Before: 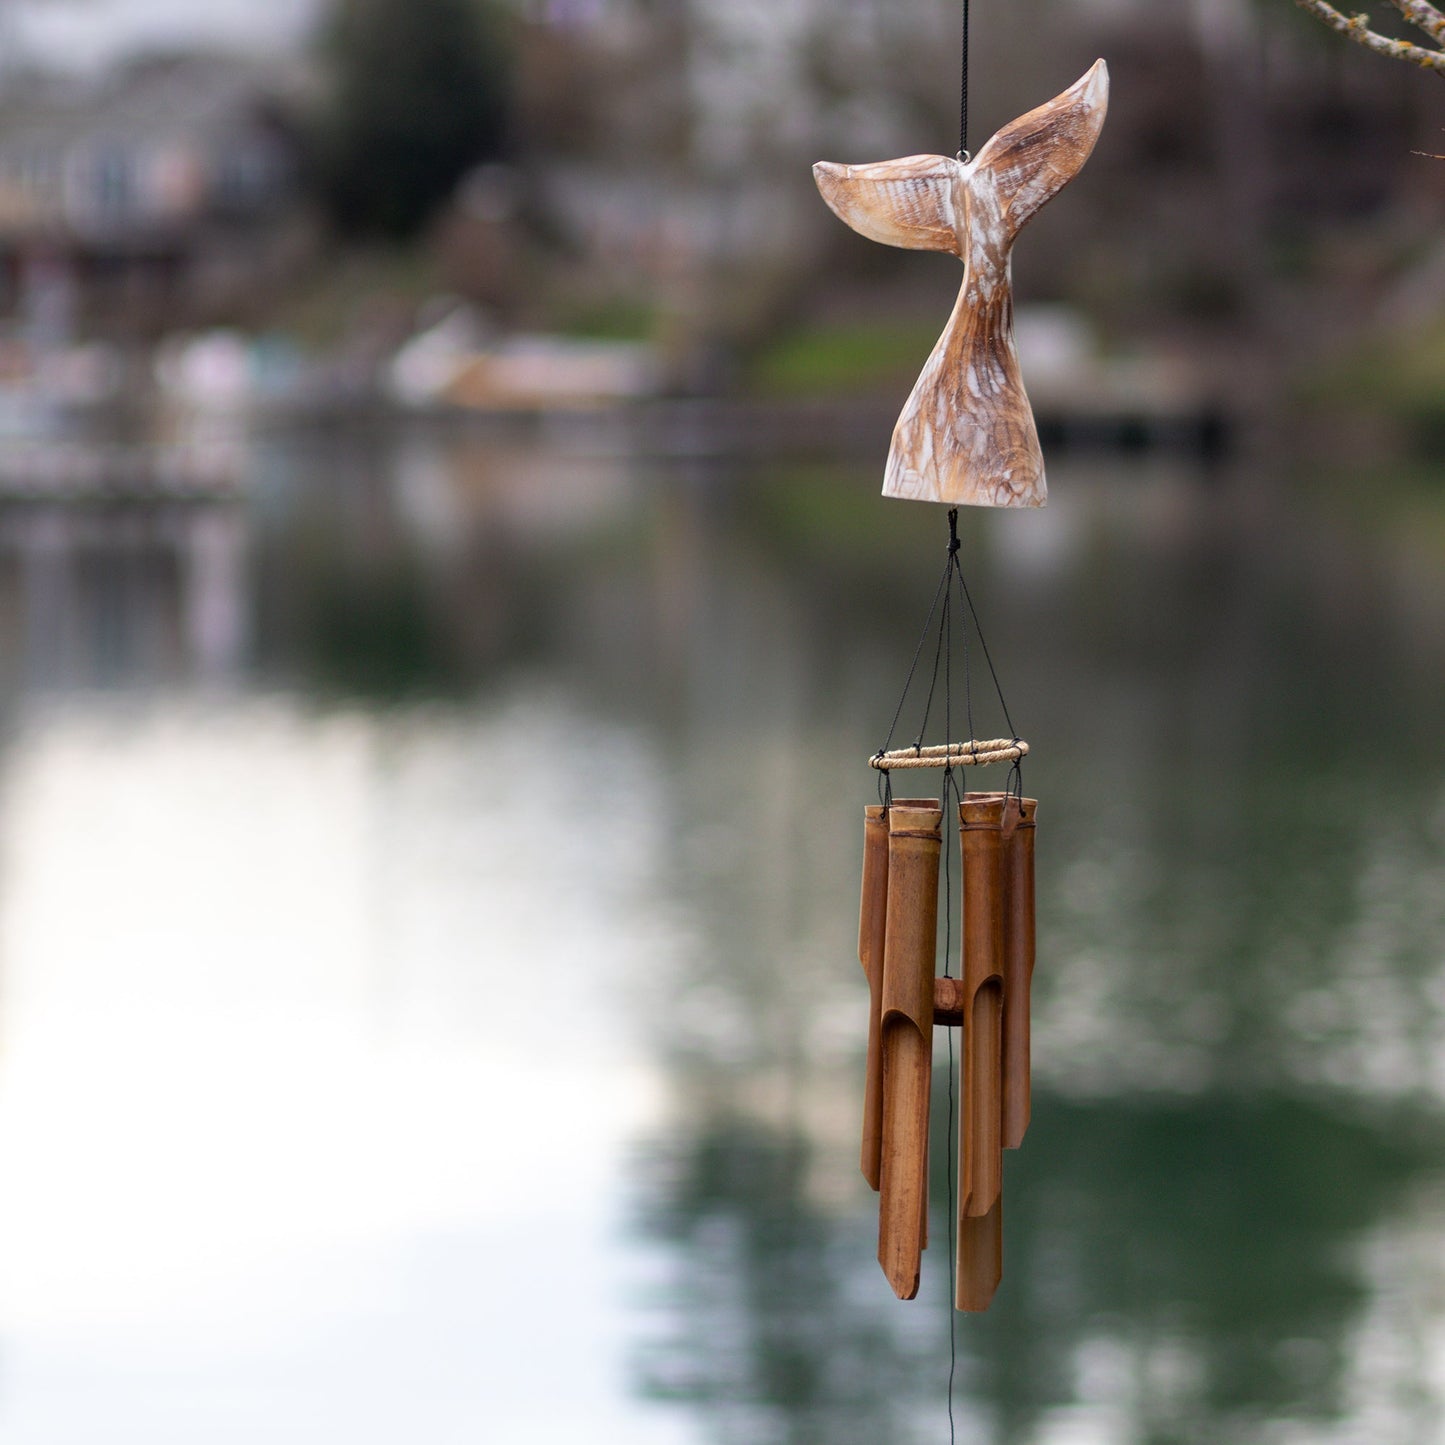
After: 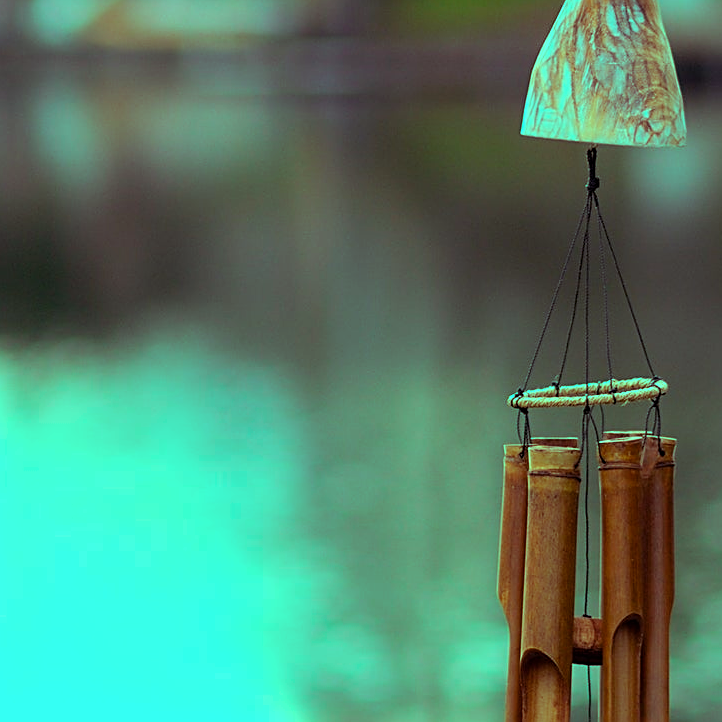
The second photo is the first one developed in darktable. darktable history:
white balance: red 1.029, blue 0.92
sharpen: on, module defaults
crop: left 25%, top 25%, right 25%, bottom 25%
exposure: exposure -0.21 EV, compensate highlight preservation false
color balance rgb: shadows lift › luminance 0.49%, shadows lift › chroma 6.83%, shadows lift › hue 300.29°, power › hue 208.98°, highlights gain › luminance 20.24%, highlights gain › chroma 13.17%, highlights gain › hue 173.85°, perceptual saturation grading › global saturation 18.05%
